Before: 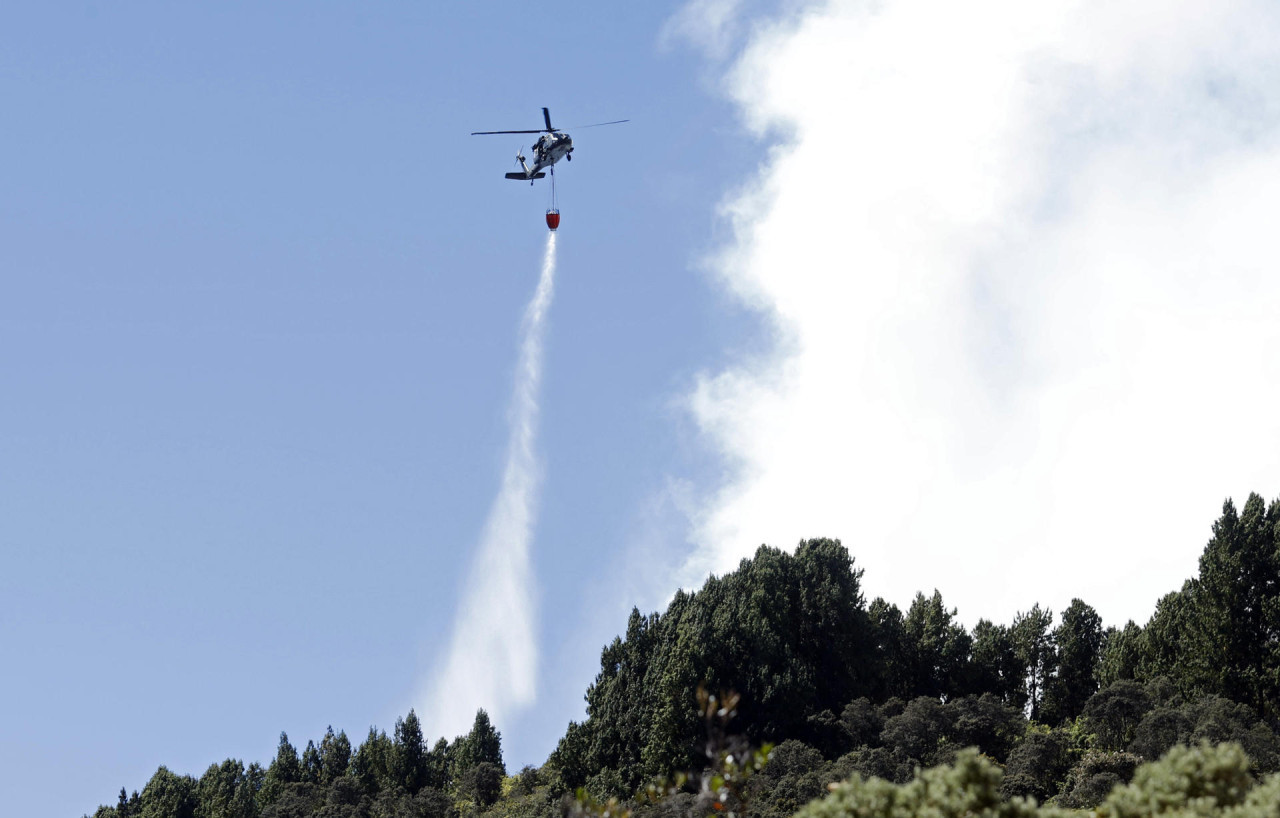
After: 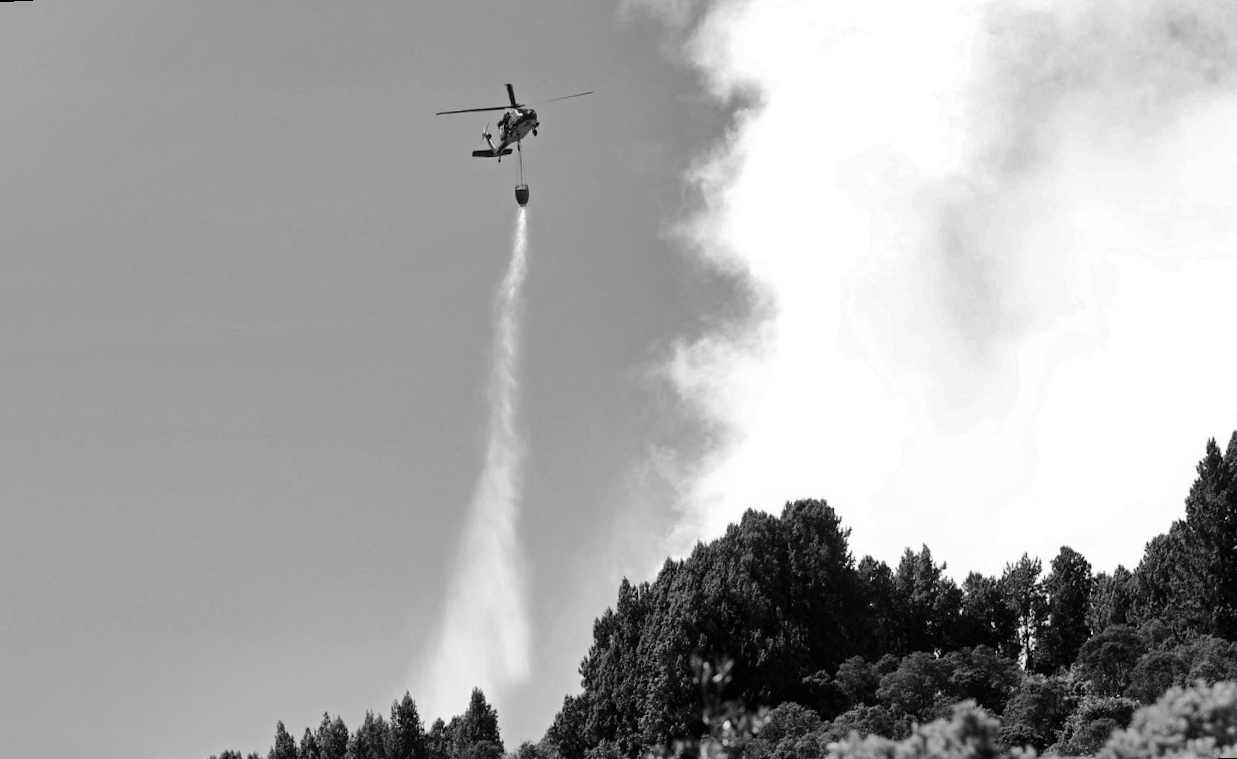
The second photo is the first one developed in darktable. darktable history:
monochrome: on, module defaults
shadows and highlights: shadows 53, soften with gaussian
color correction: highlights a* 9.03, highlights b* 8.71, shadows a* 40, shadows b* 40, saturation 0.8
rotate and perspective: rotation -3°, crop left 0.031, crop right 0.968, crop top 0.07, crop bottom 0.93
